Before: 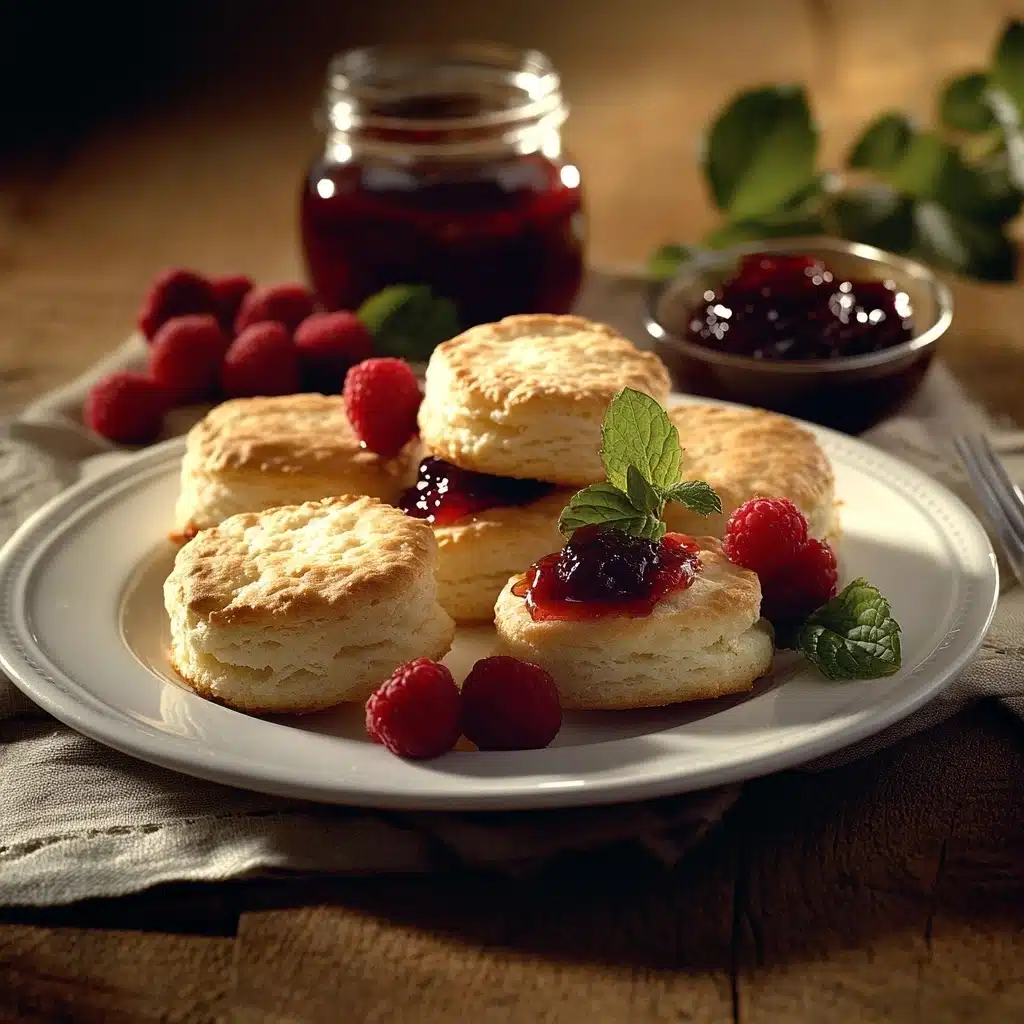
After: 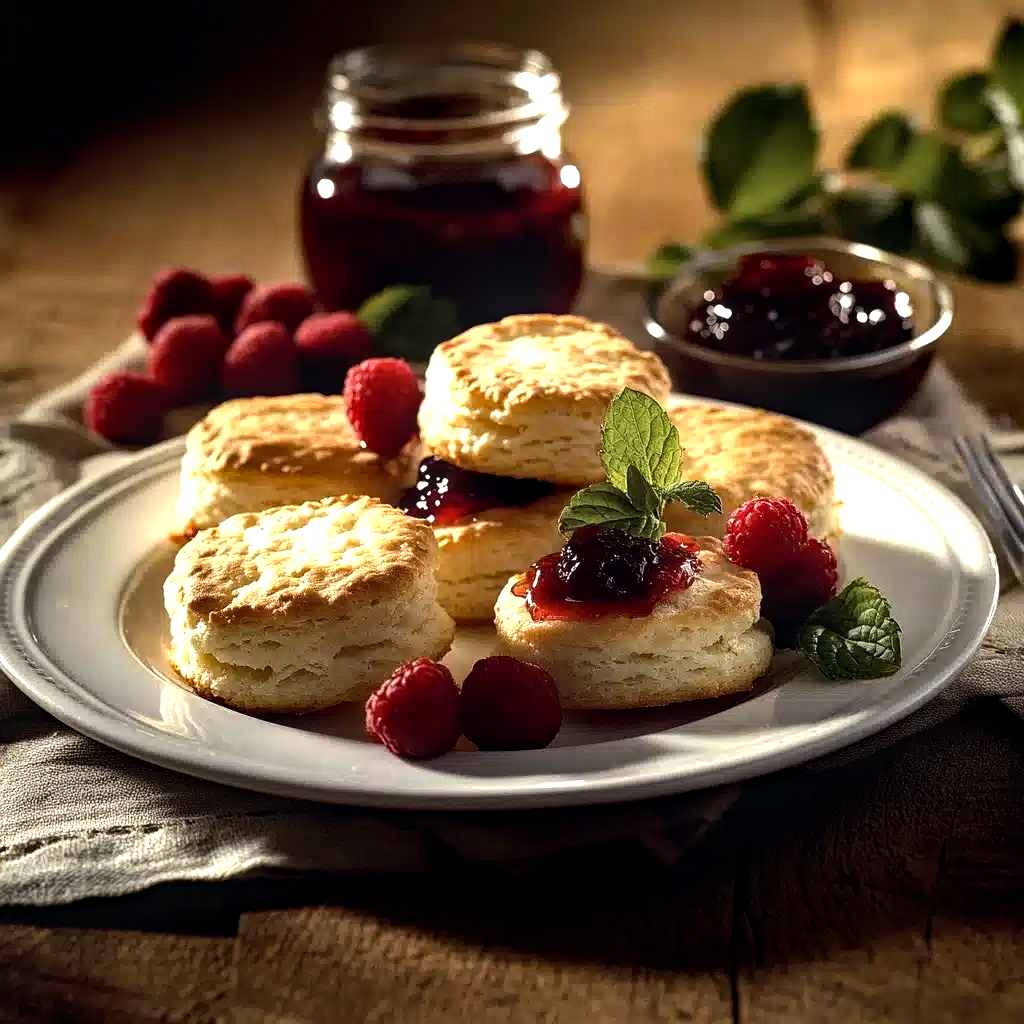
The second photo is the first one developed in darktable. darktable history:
tone equalizer: -8 EV -0.75 EV, -7 EV -0.7 EV, -6 EV -0.6 EV, -5 EV -0.4 EV, -3 EV 0.4 EV, -2 EV 0.6 EV, -1 EV 0.7 EV, +0 EV 0.75 EV, edges refinement/feathering 500, mask exposure compensation -1.57 EV, preserve details no
haze removal: compatibility mode true, adaptive false
local contrast: detail 130%
